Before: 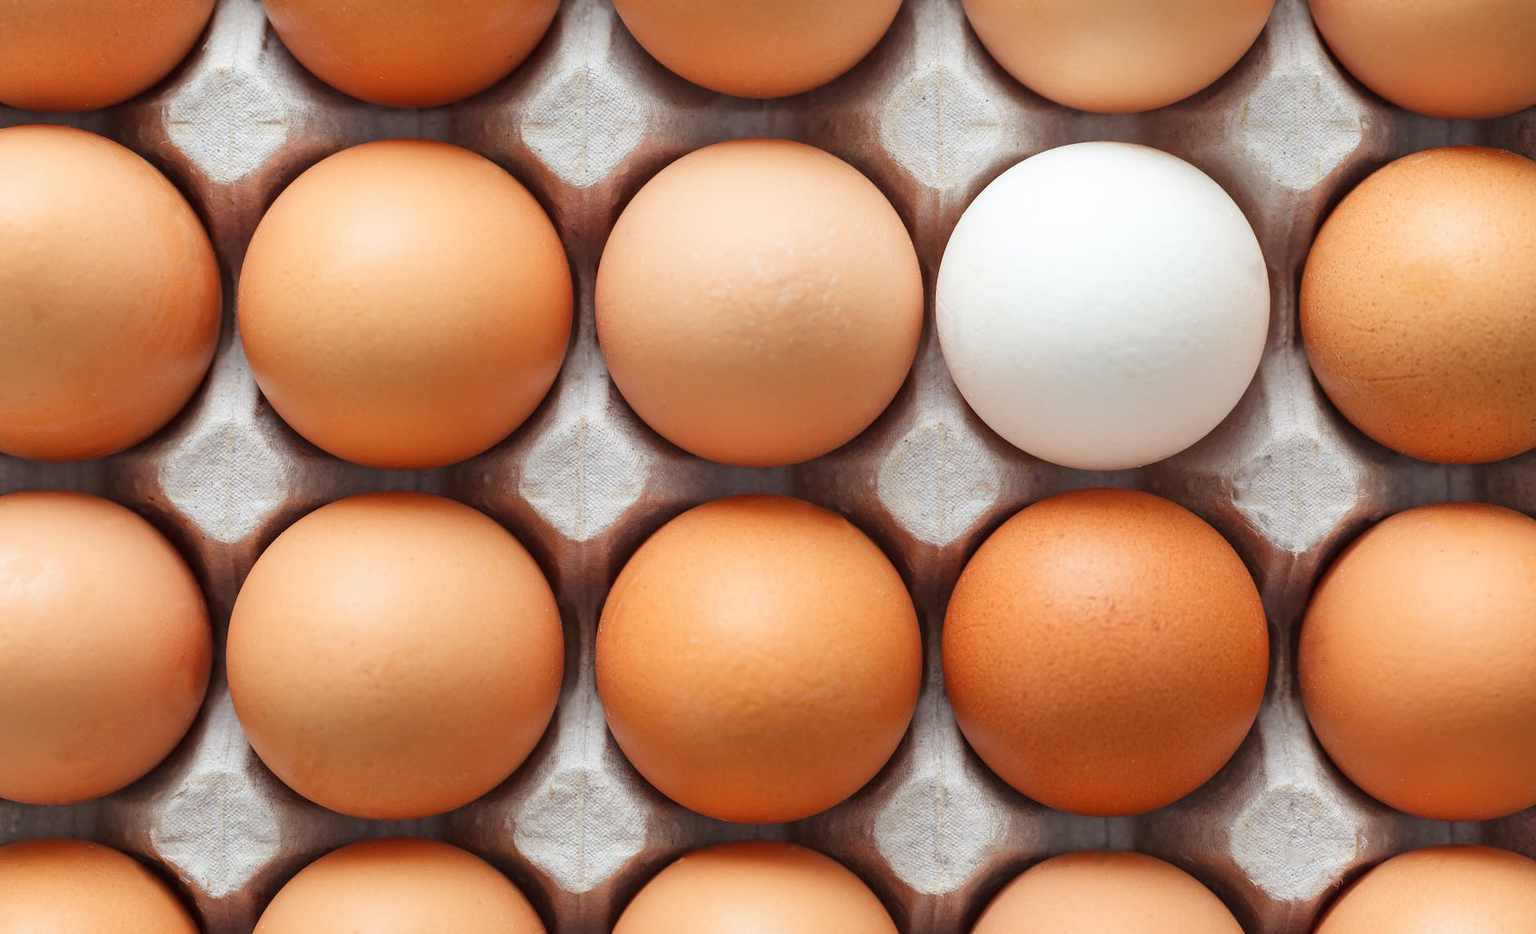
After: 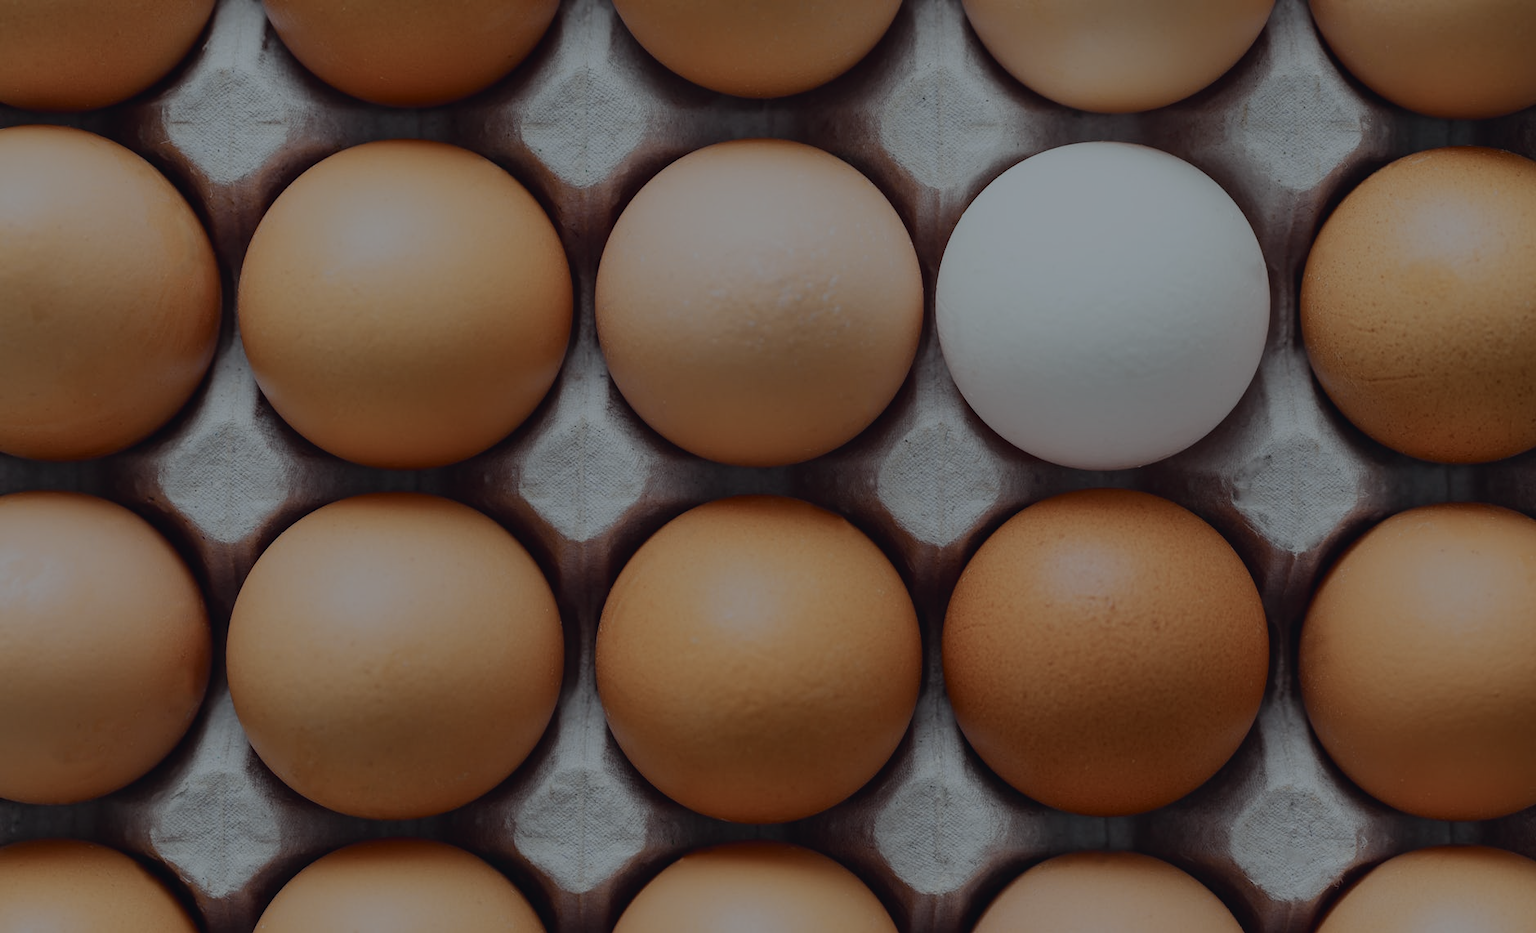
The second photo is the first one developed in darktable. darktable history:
tone curve: curves: ch0 [(0, 0.023) (0.087, 0.065) (0.184, 0.168) (0.45, 0.54) (0.57, 0.683) (0.722, 0.825) (0.877, 0.948) (1, 1)]; ch1 [(0, 0) (0.388, 0.369) (0.44, 0.44) (0.489, 0.481) (0.534, 0.528) (0.657, 0.655) (1, 1)]; ch2 [(0, 0) (0.353, 0.317) (0.408, 0.427) (0.472, 0.46) (0.5, 0.488) (0.537, 0.518) (0.576, 0.592) (0.625, 0.631) (1, 1)], color space Lab, independent channels, preserve colors none
color balance rgb: perceptual brilliance grading › global brilliance -48.39%
